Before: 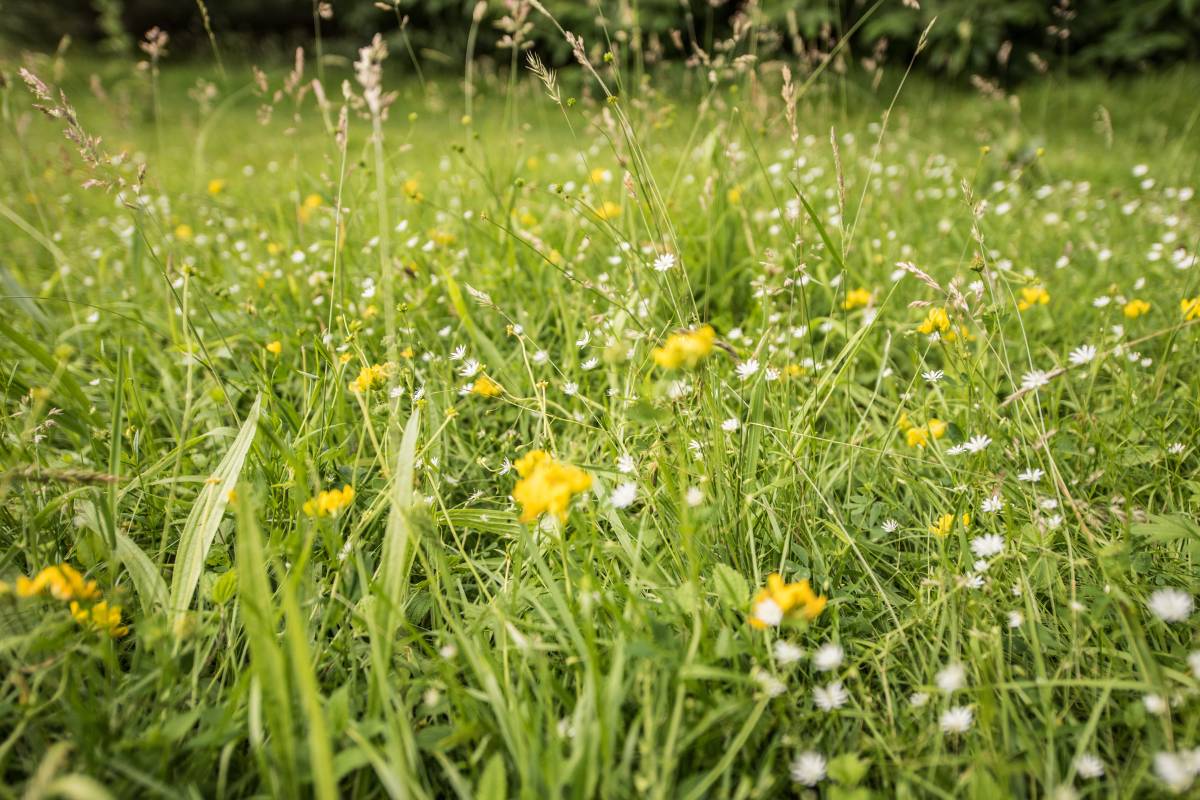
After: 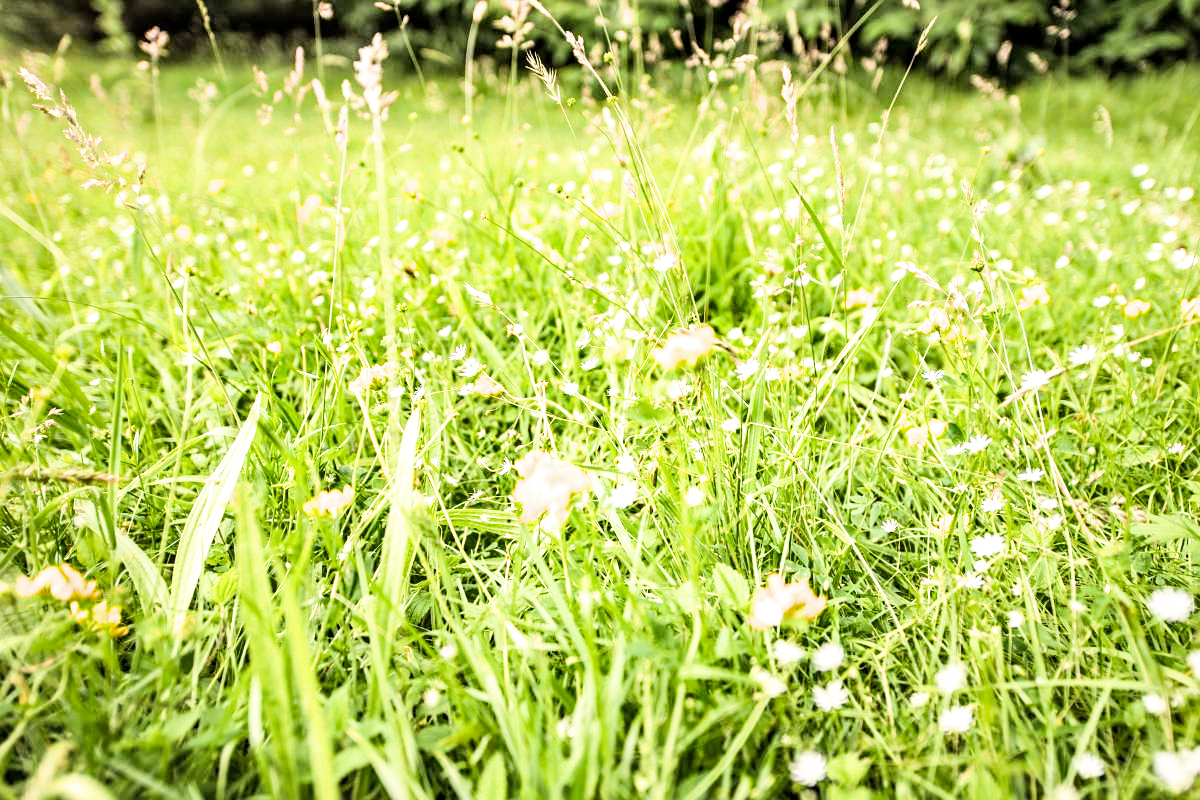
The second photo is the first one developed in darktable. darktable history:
filmic rgb: black relative exposure -5 EV, hardness 2.88, contrast 1.2, highlights saturation mix -30%
exposure: exposure 2.04 EV, compensate highlight preservation false
shadows and highlights: shadows 25, highlights -48, soften with gaussian
sharpen: amount 0.2
